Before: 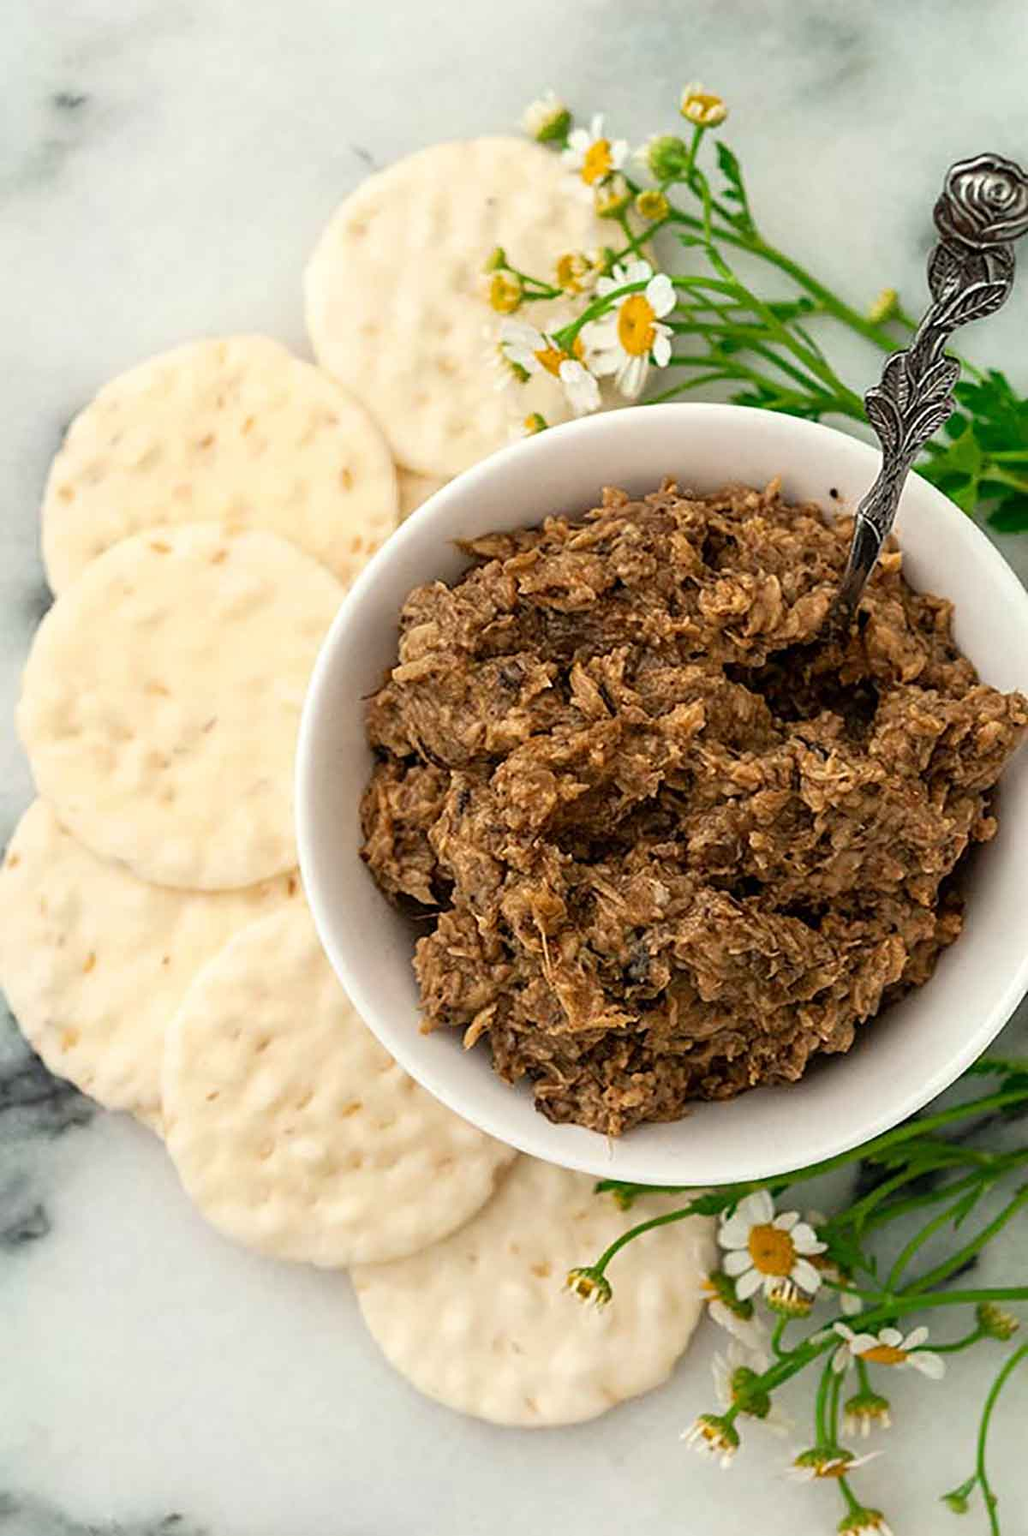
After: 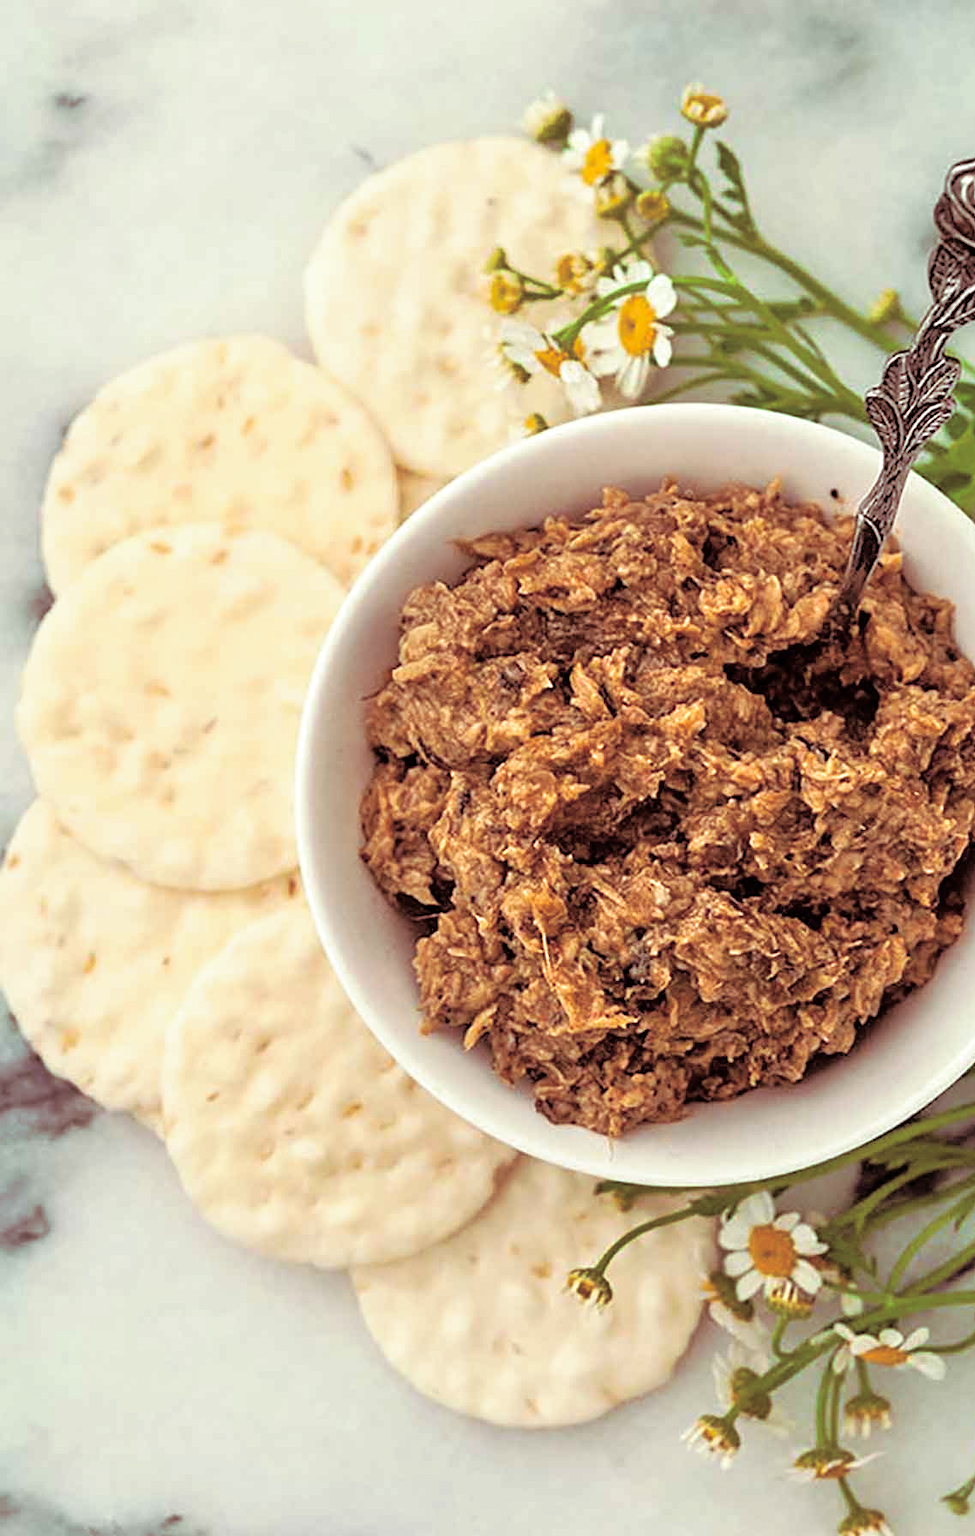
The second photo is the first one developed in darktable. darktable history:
crop and rotate: right 5.167%
split-toning: on, module defaults
tone equalizer: -7 EV 0.15 EV, -6 EV 0.6 EV, -5 EV 1.15 EV, -4 EV 1.33 EV, -3 EV 1.15 EV, -2 EV 0.6 EV, -1 EV 0.15 EV, mask exposure compensation -0.5 EV
contrast equalizer: y [[0.5 ×6], [0.5 ×6], [0.5, 0.5, 0.501, 0.545, 0.707, 0.863], [0 ×6], [0 ×6]]
